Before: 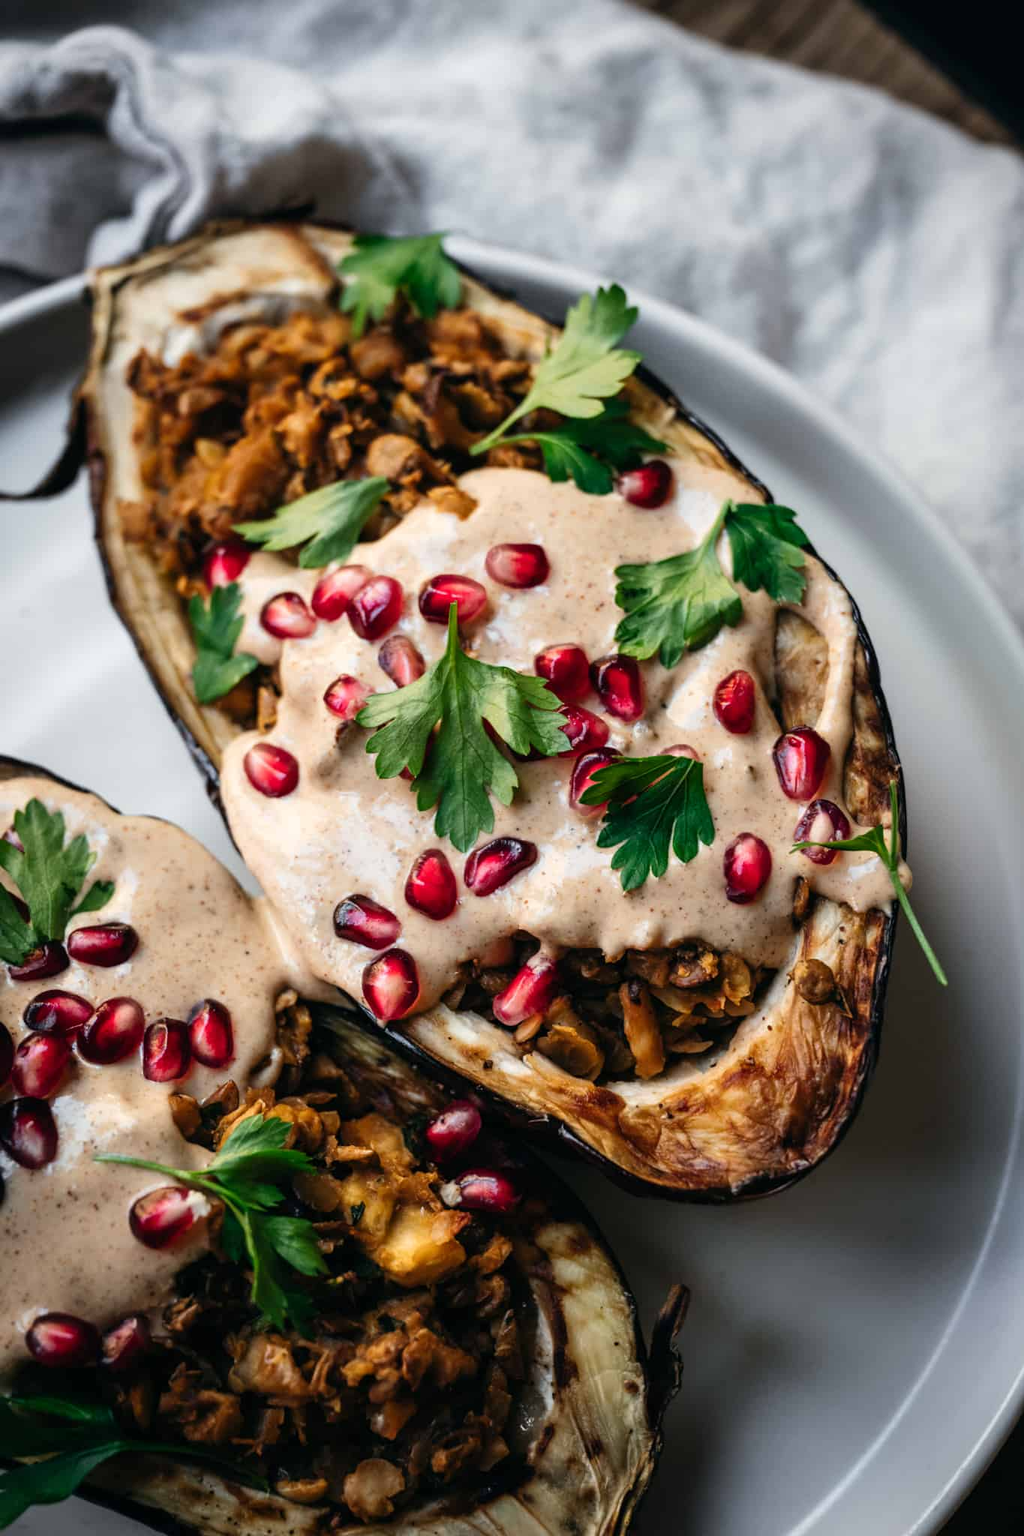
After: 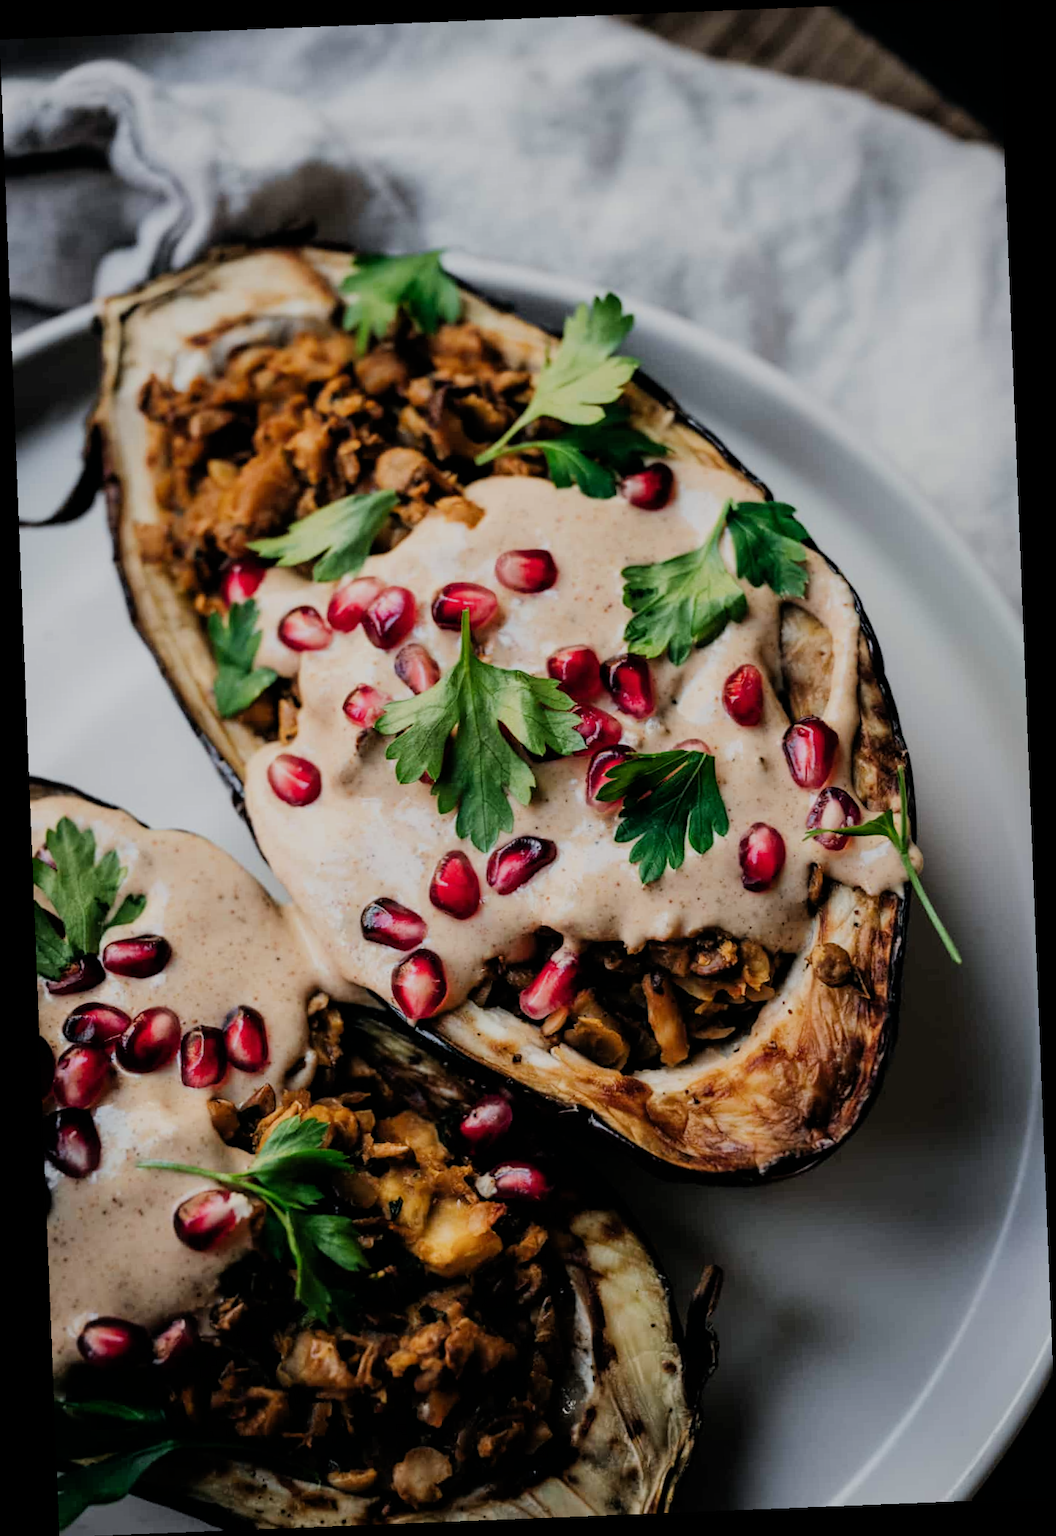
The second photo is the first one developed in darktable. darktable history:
filmic rgb: black relative exposure -7.15 EV, white relative exposure 5.36 EV, hardness 3.02
rotate and perspective: rotation -2.29°, automatic cropping off
